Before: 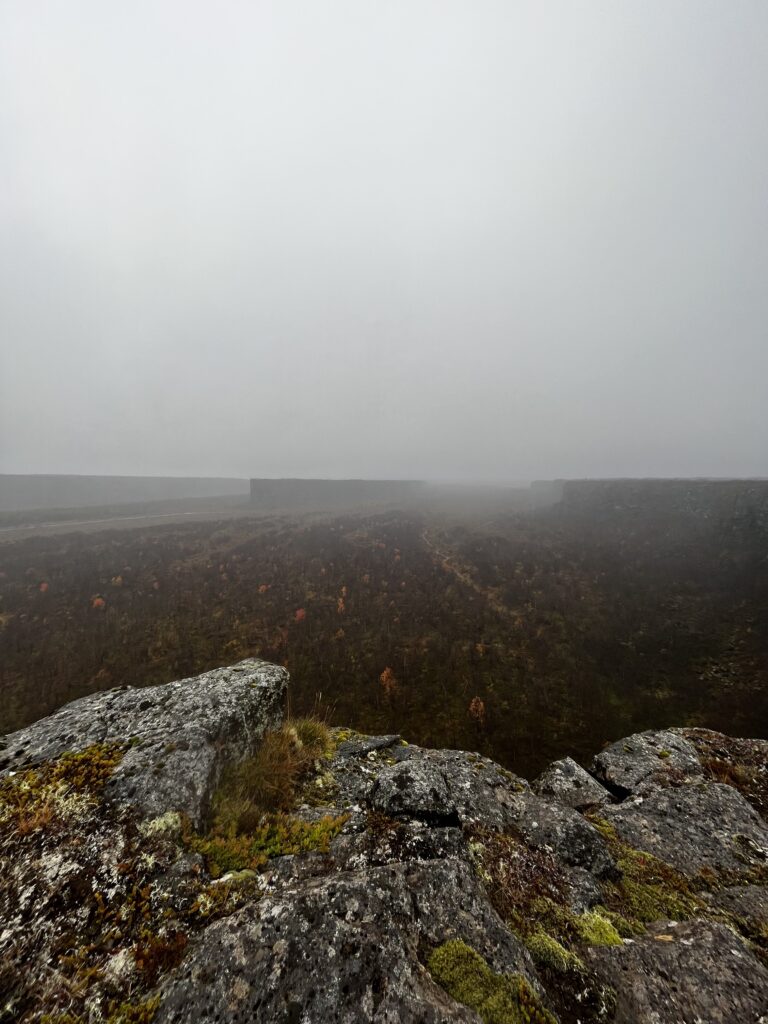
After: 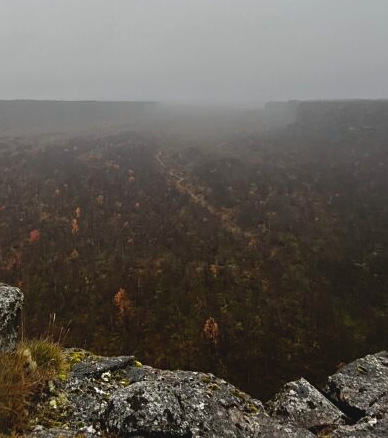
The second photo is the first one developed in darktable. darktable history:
contrast brightness saturation: contrast -0.104, saturation -0.096
sharpen: radius 1.845, amount 0.39, threshold 1.359
crop: left 34.758%, top 37.076%, right 14.683%, bottom 20.097%
